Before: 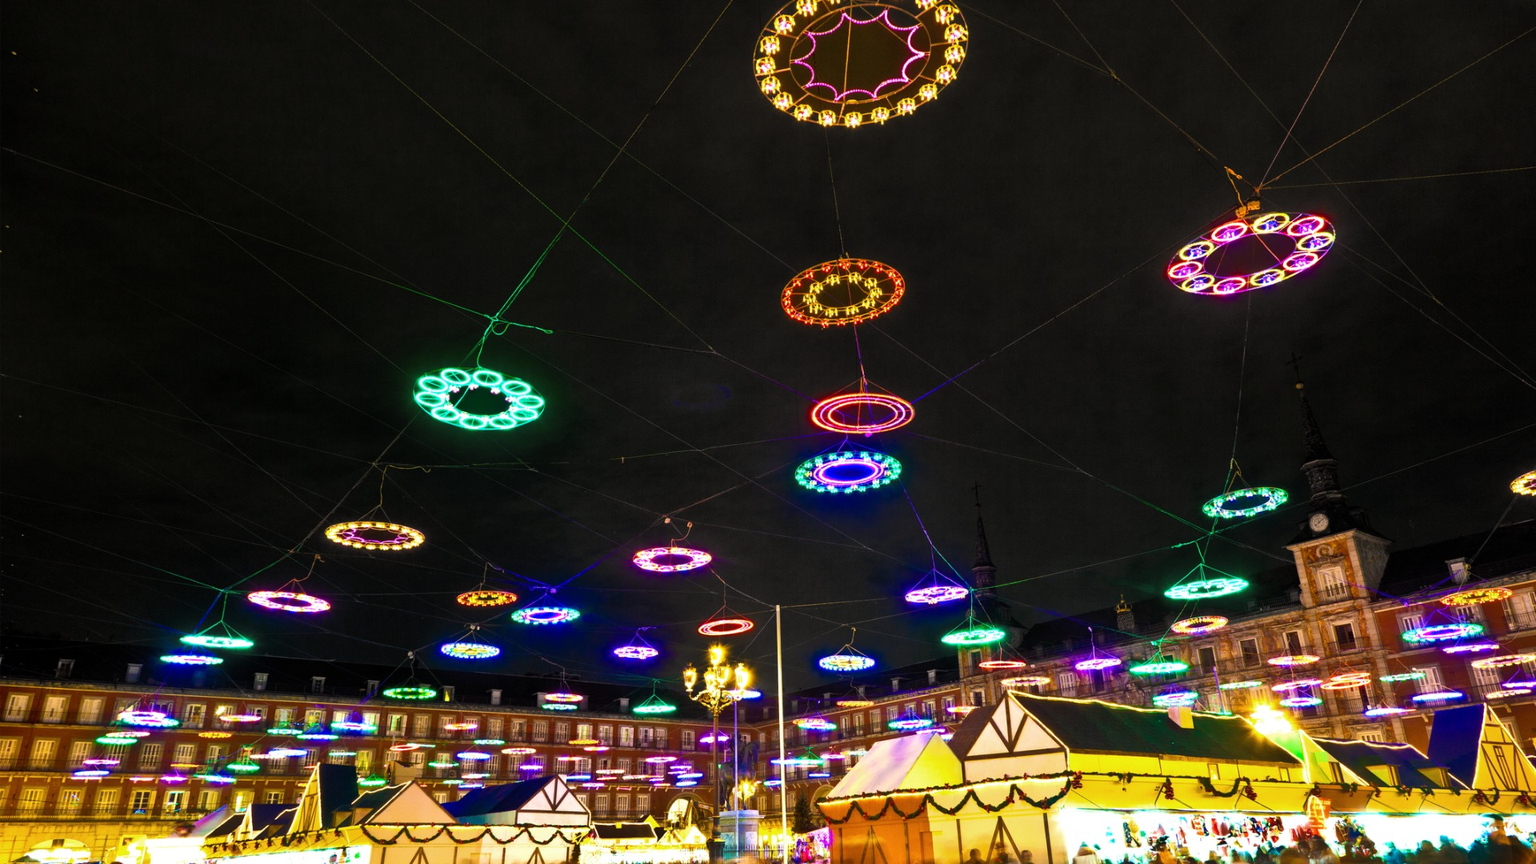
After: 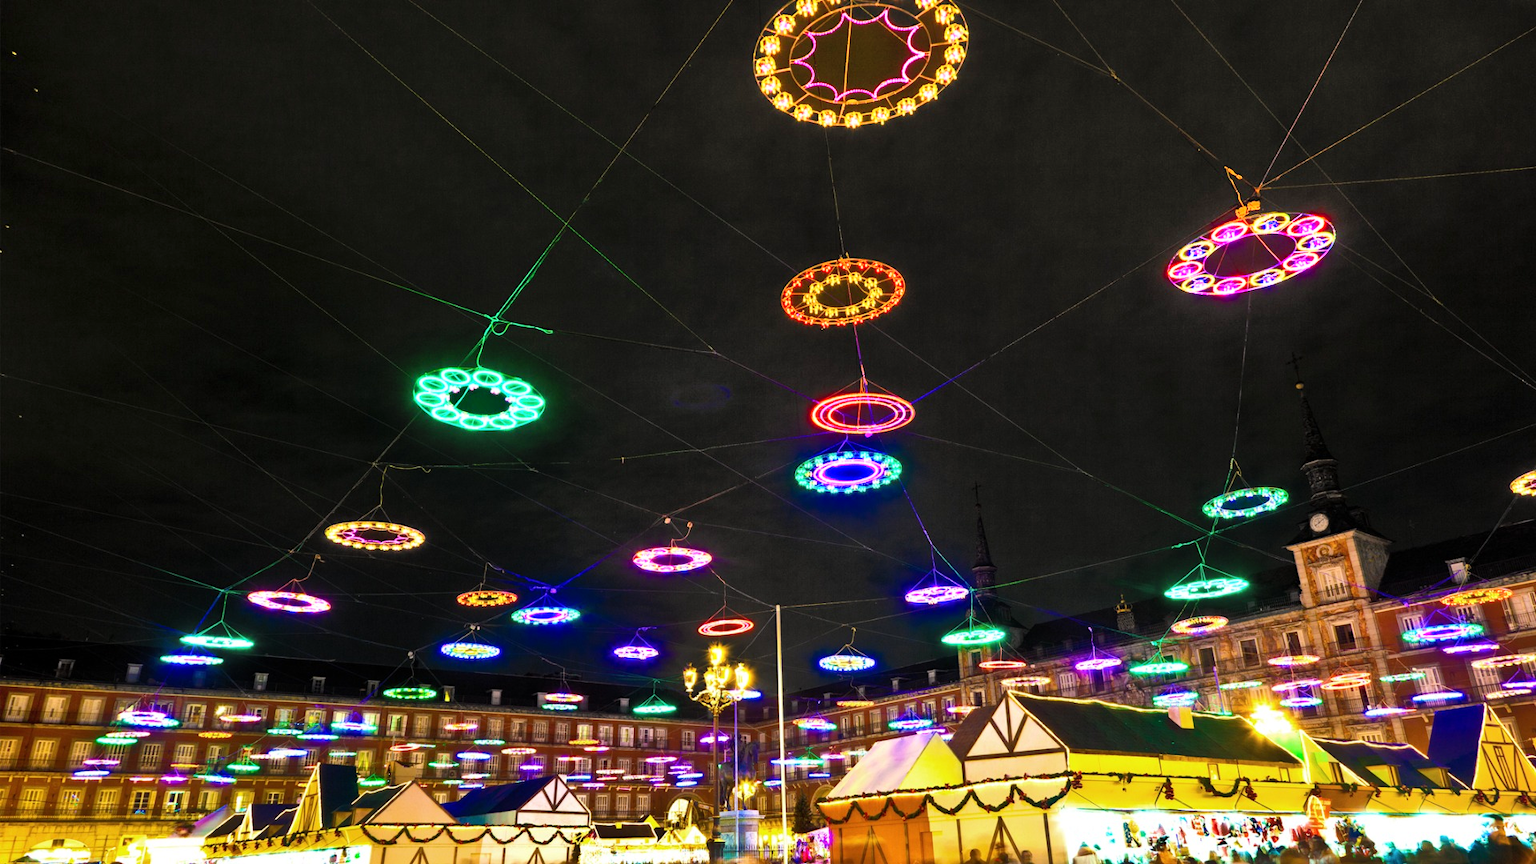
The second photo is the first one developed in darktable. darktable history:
shadows and highlights: radius 262.82, soften with gaussian
